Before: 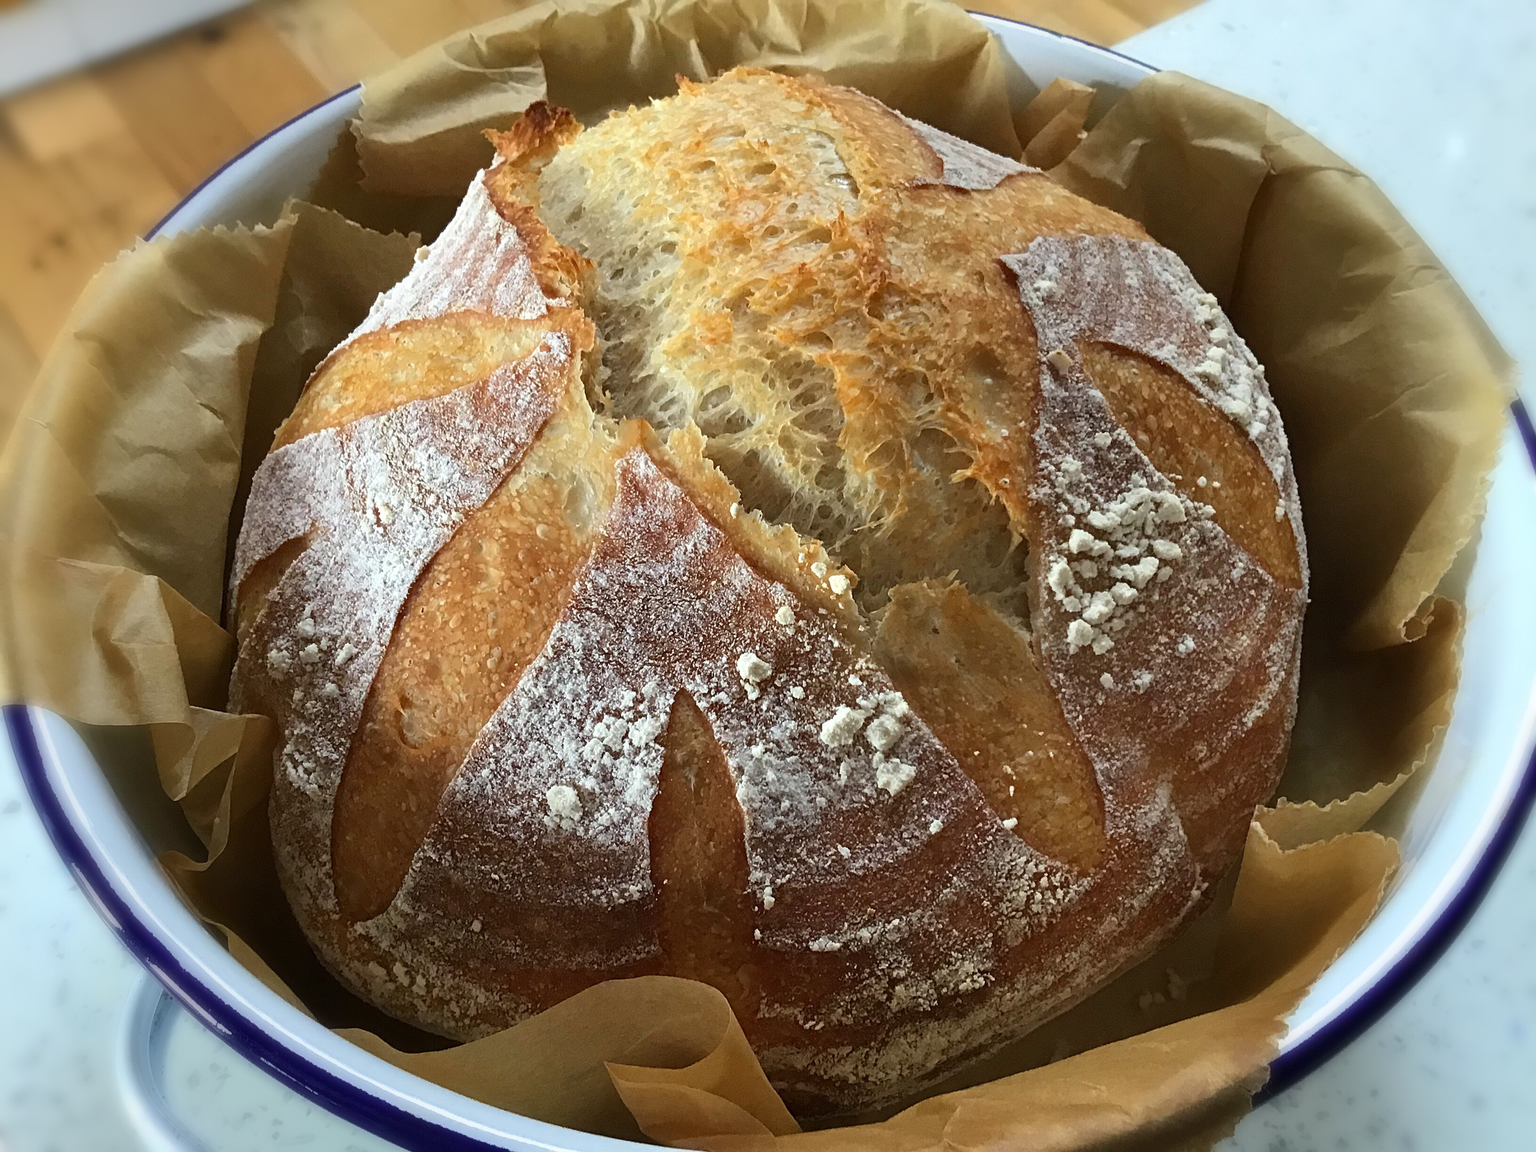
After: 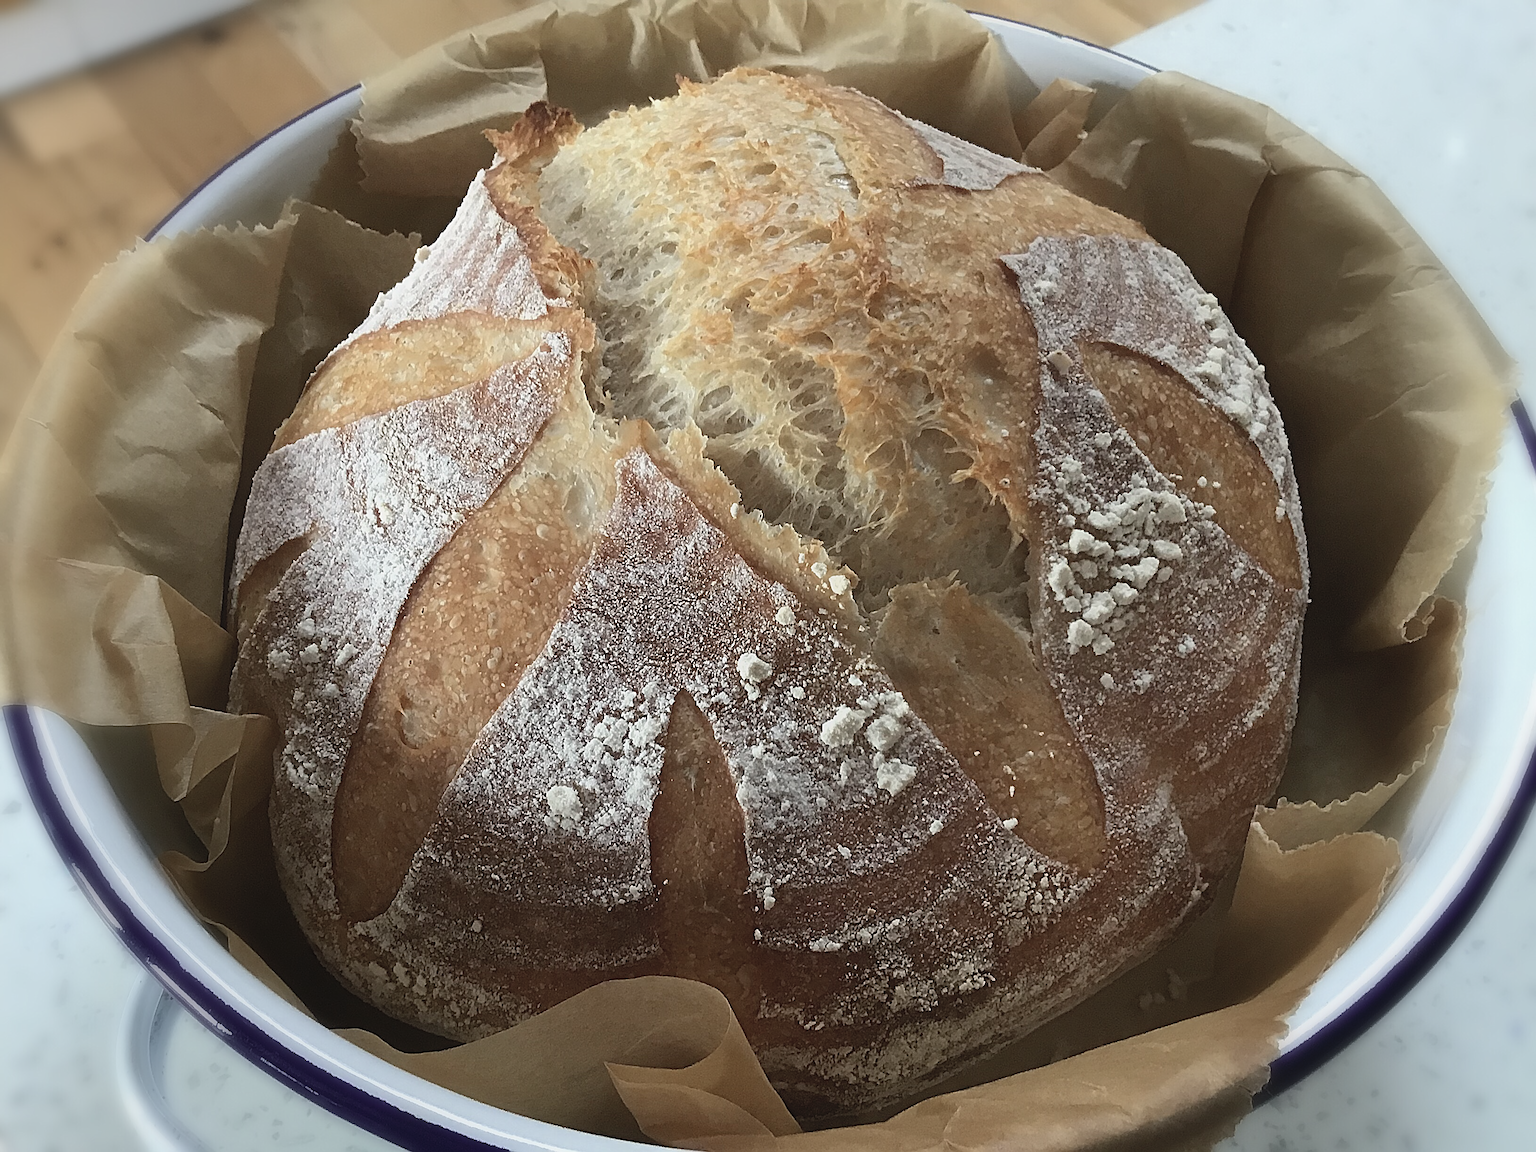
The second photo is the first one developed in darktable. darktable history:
contrast equalizer: y [[0.6 ×6], [0.55 ×6], [0 ×6], [0 ×6], [0 ×6]], mix -0.306
contrast brightness saturation: contrast -0.041, saturation -0.4
sharpen: amount 0.733
